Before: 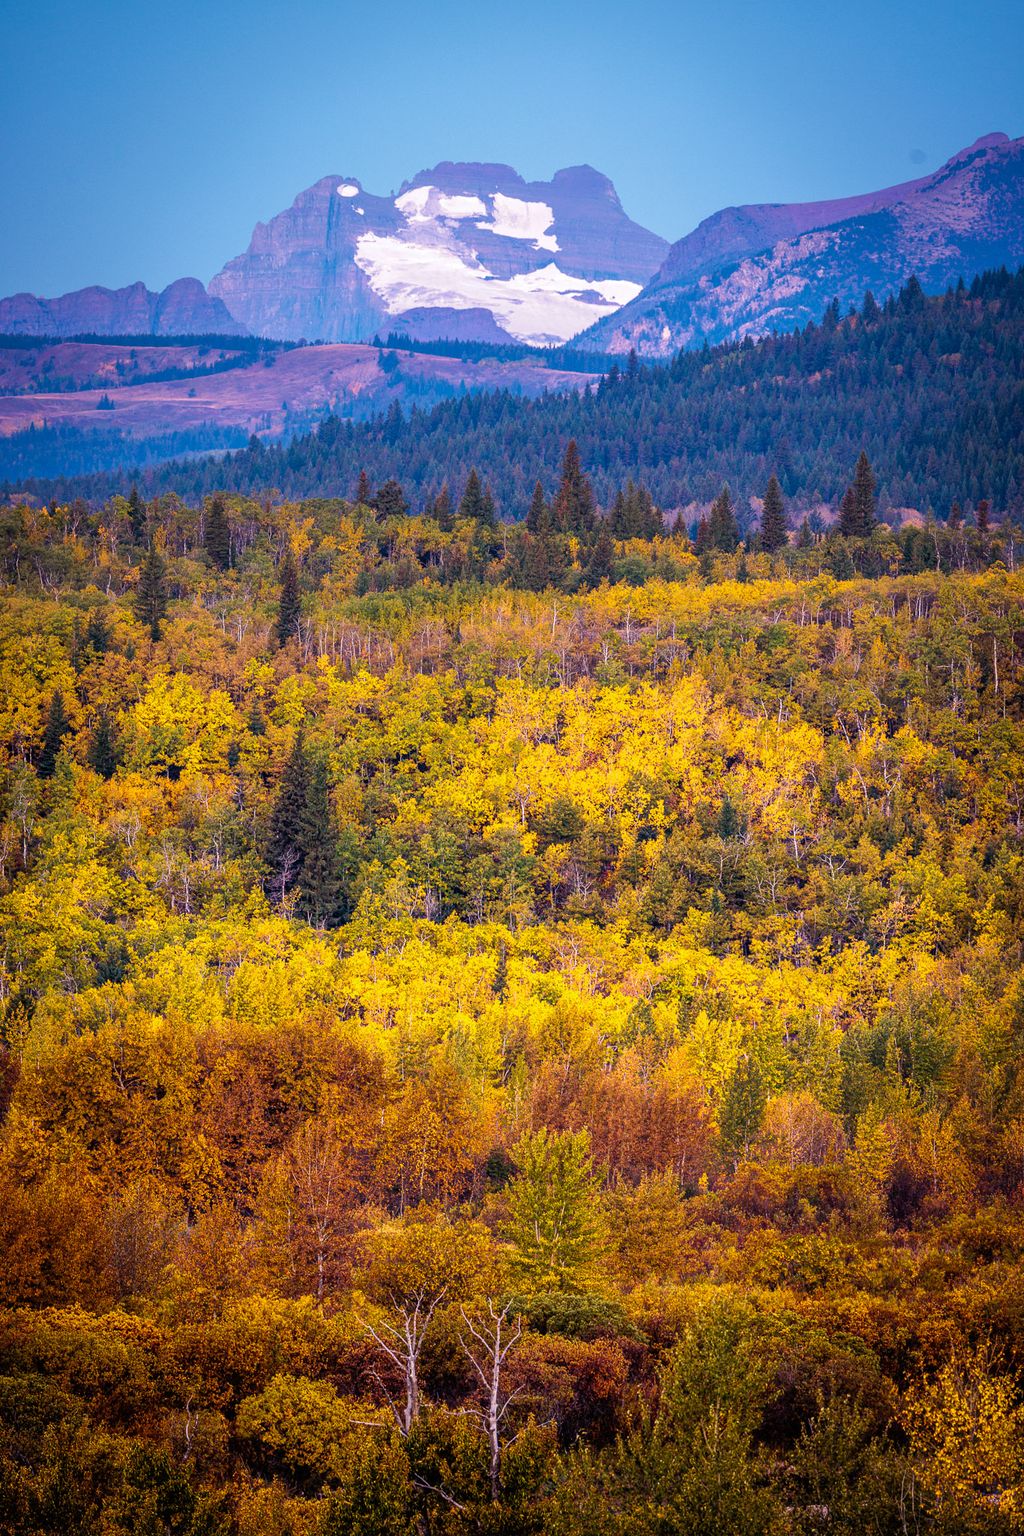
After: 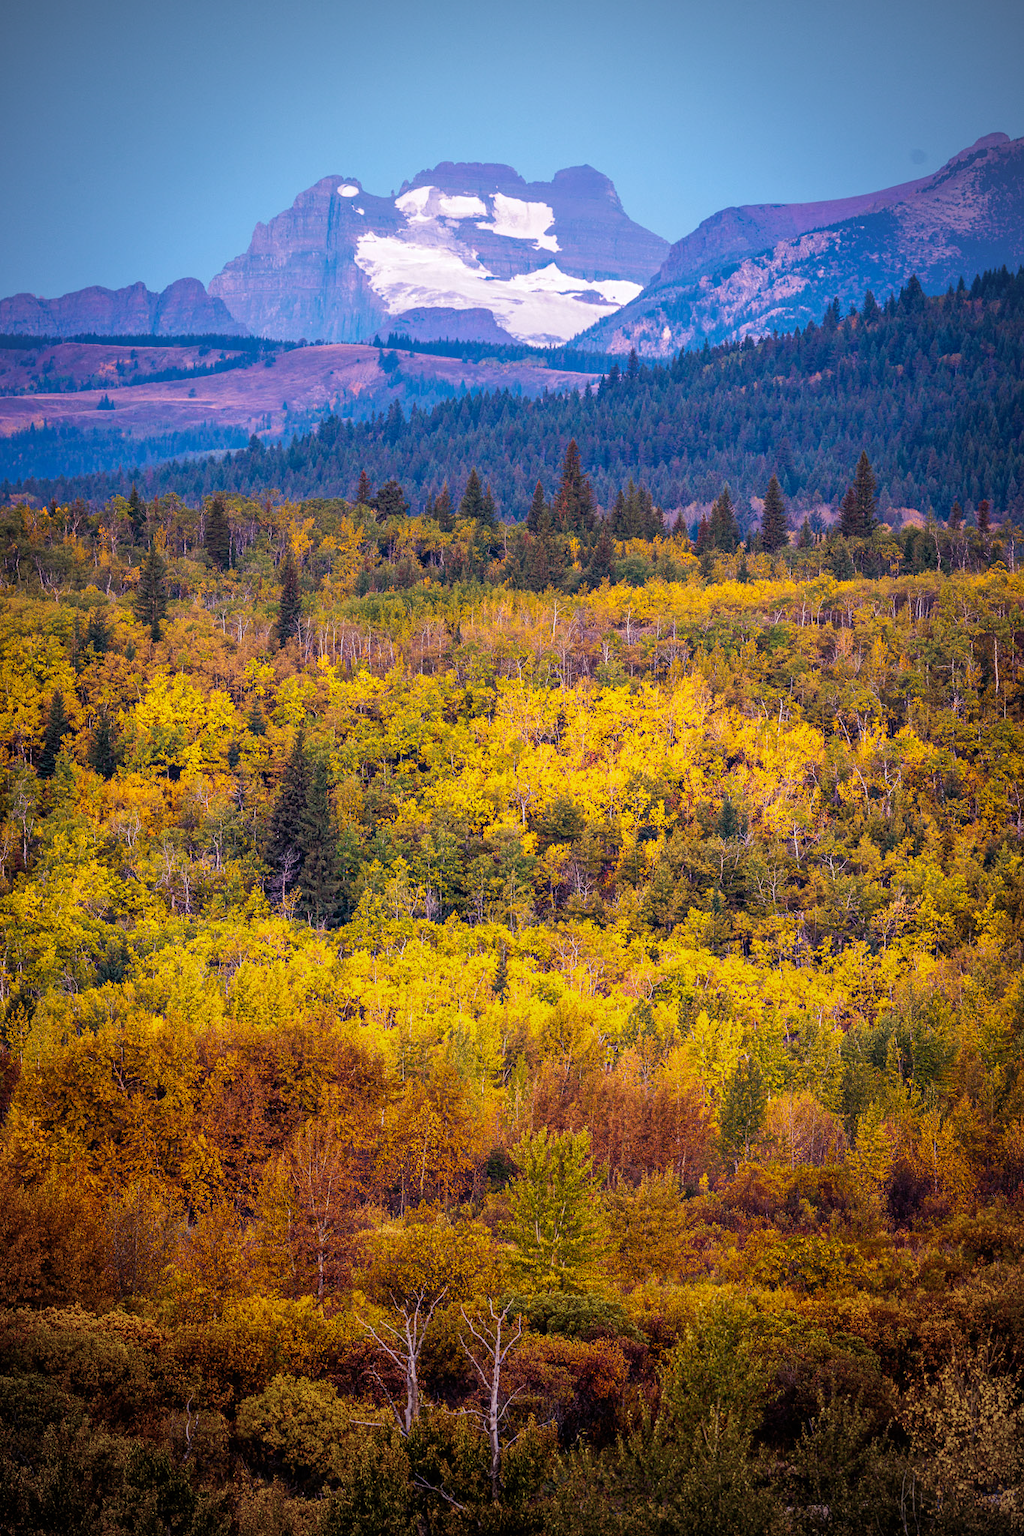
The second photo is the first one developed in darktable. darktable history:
vignetting: on, module defaults
graduated density: rotation -180°, offset 27.42
